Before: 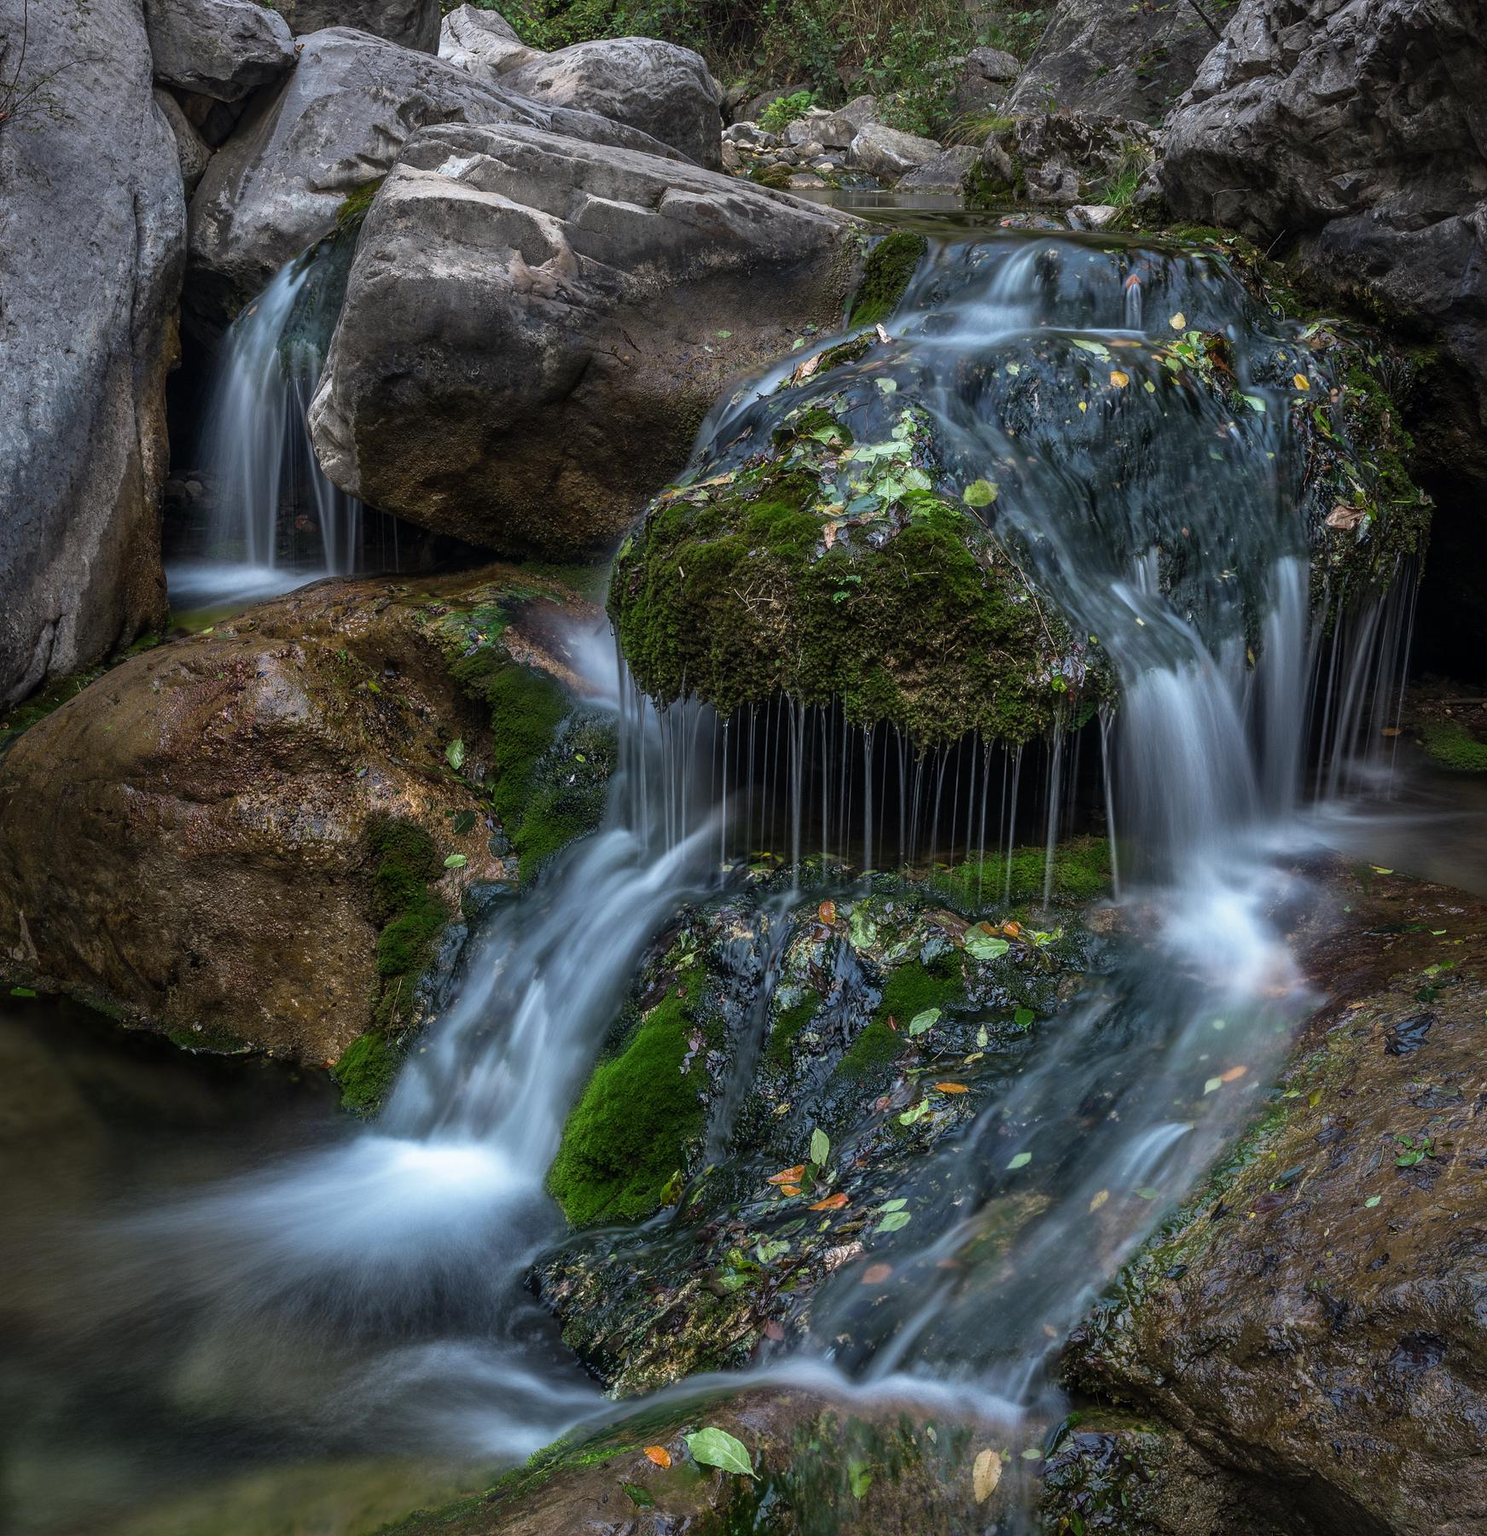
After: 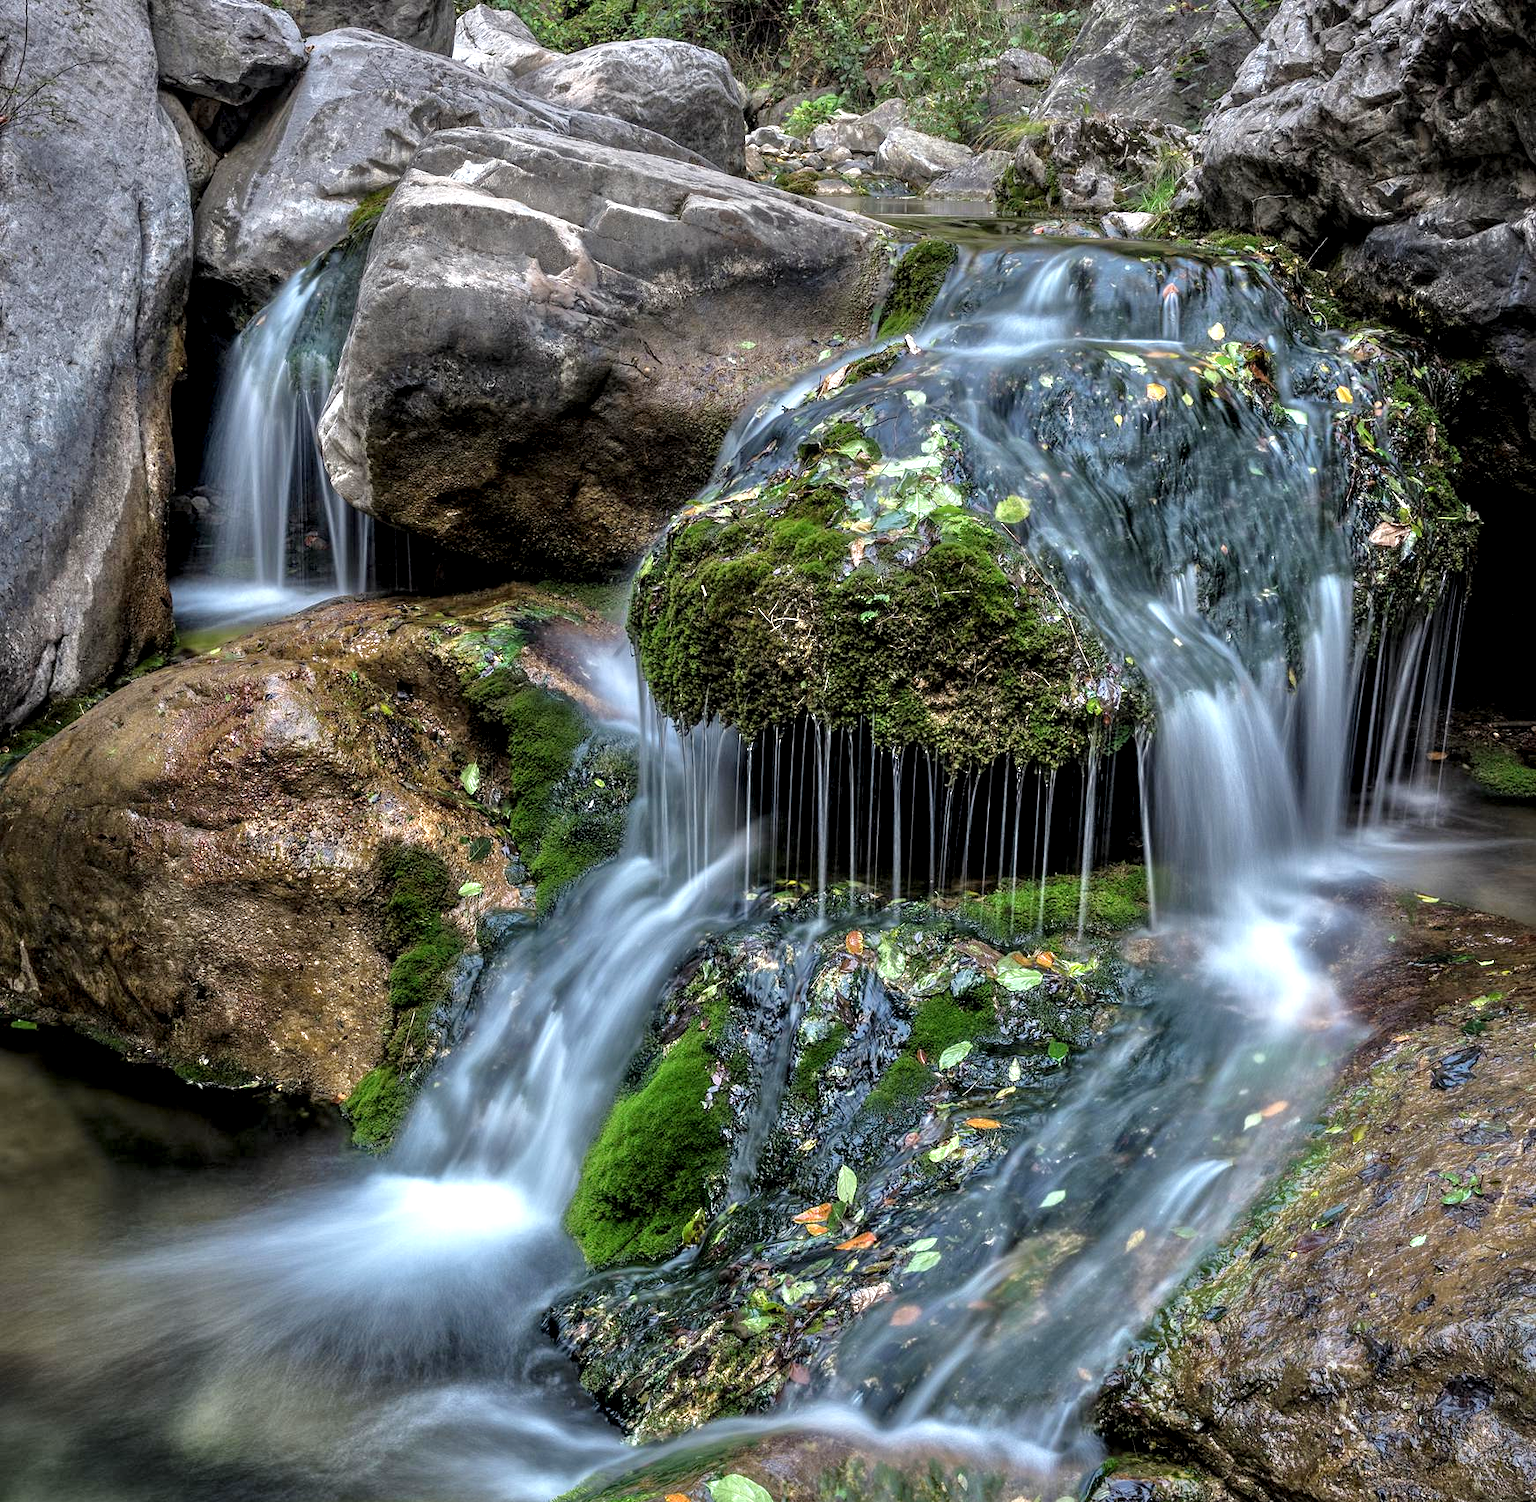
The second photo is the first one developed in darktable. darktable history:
local contrast: highlights 191%, shadows 146%, detail 139%, midtone range 0.259
tone equalizer: -7 EV 0.151 EV, -6 EV 0.621 EV, -5 EV 1.13 EV, -4 EV 1.32 EV, -3 EV 1.17 EV, -2 EV 0.6 EV, -1 EV 0.157 EV
crop and rotate: top 0.008%, bottom 5.247%
